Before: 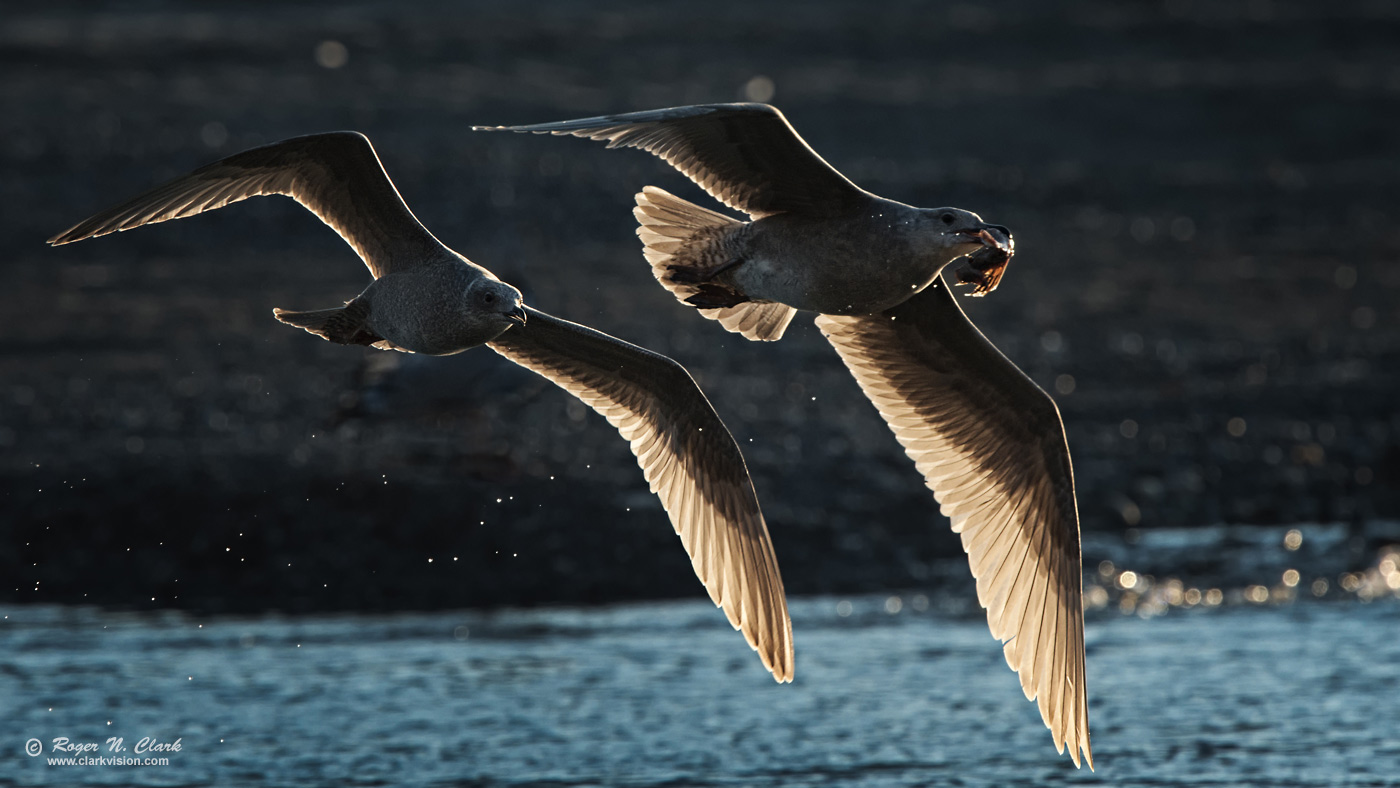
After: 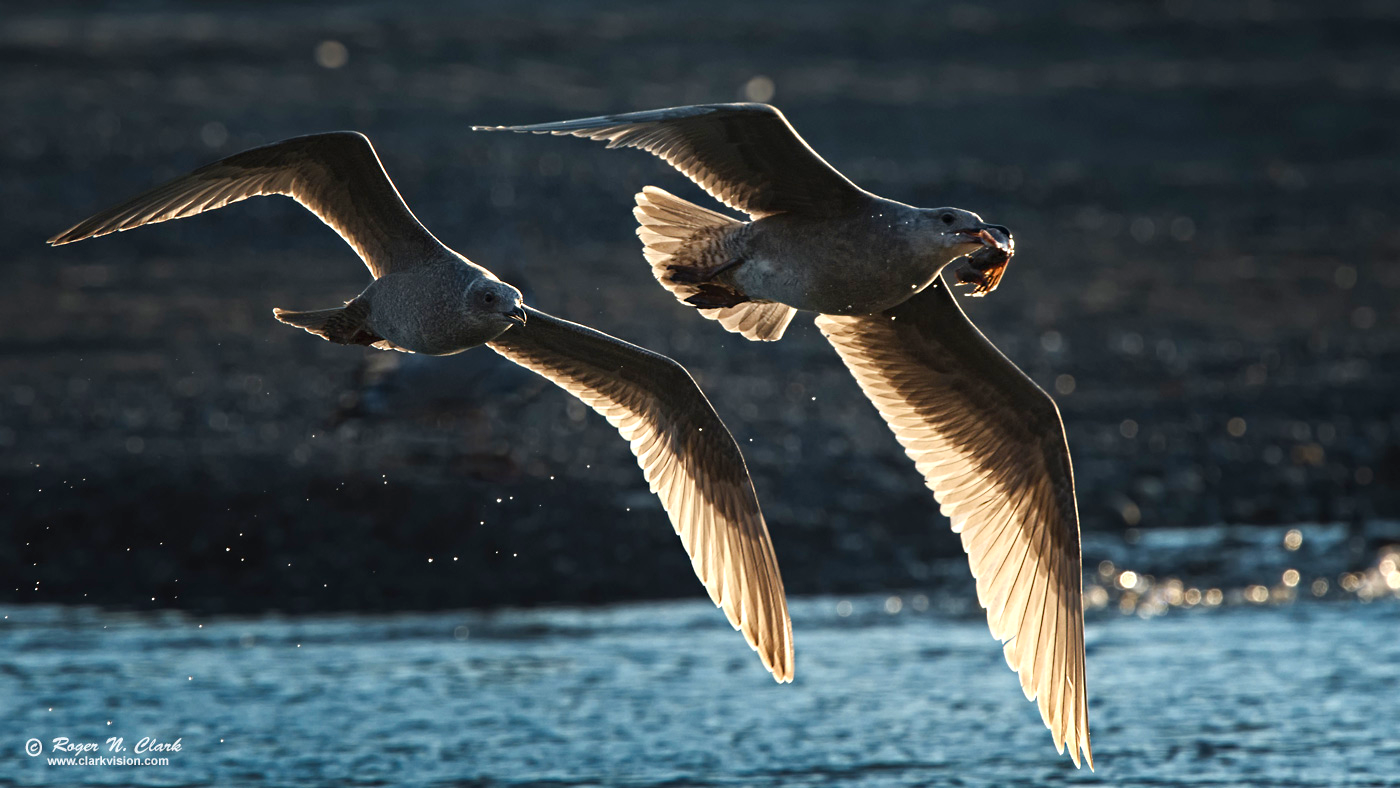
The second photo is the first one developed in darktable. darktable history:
exposure: exposure 0.515 EV, compensate highlight preservation false
color balance rgb: perceptual saturation grading › global saturation 20%, perceptual saturation grading › highlights -25%, perceptual saturation grading › shadows 25%
